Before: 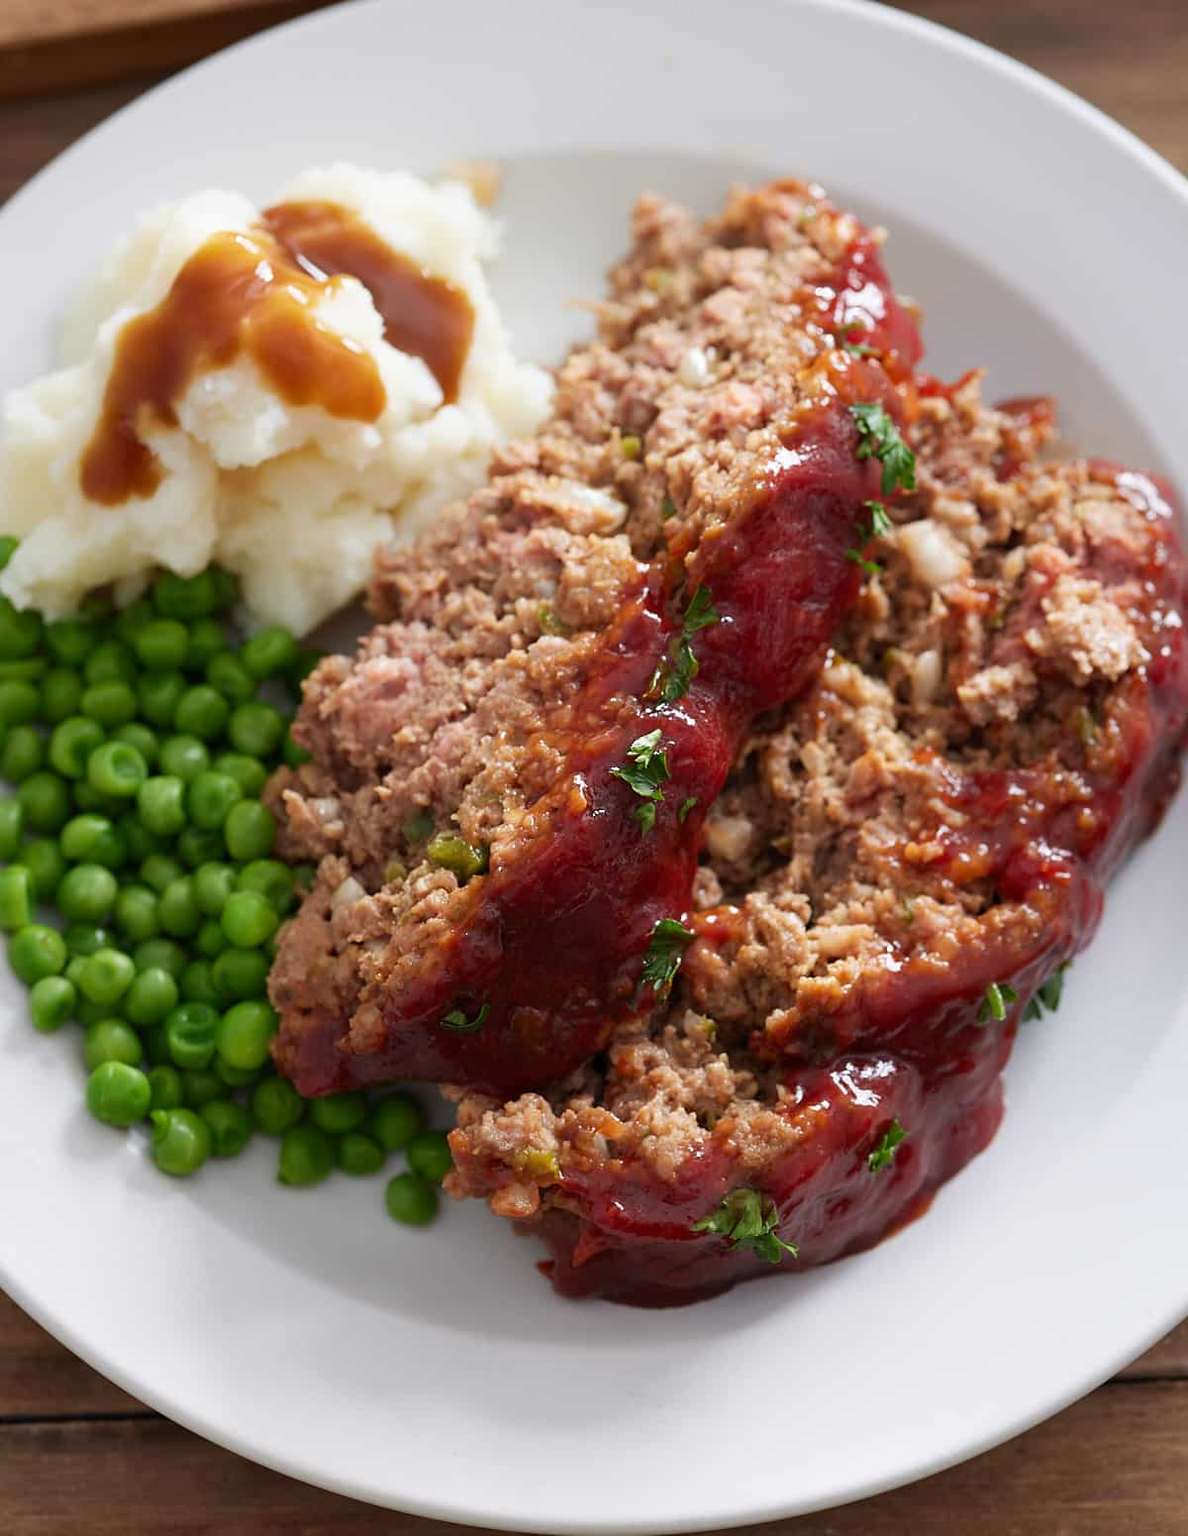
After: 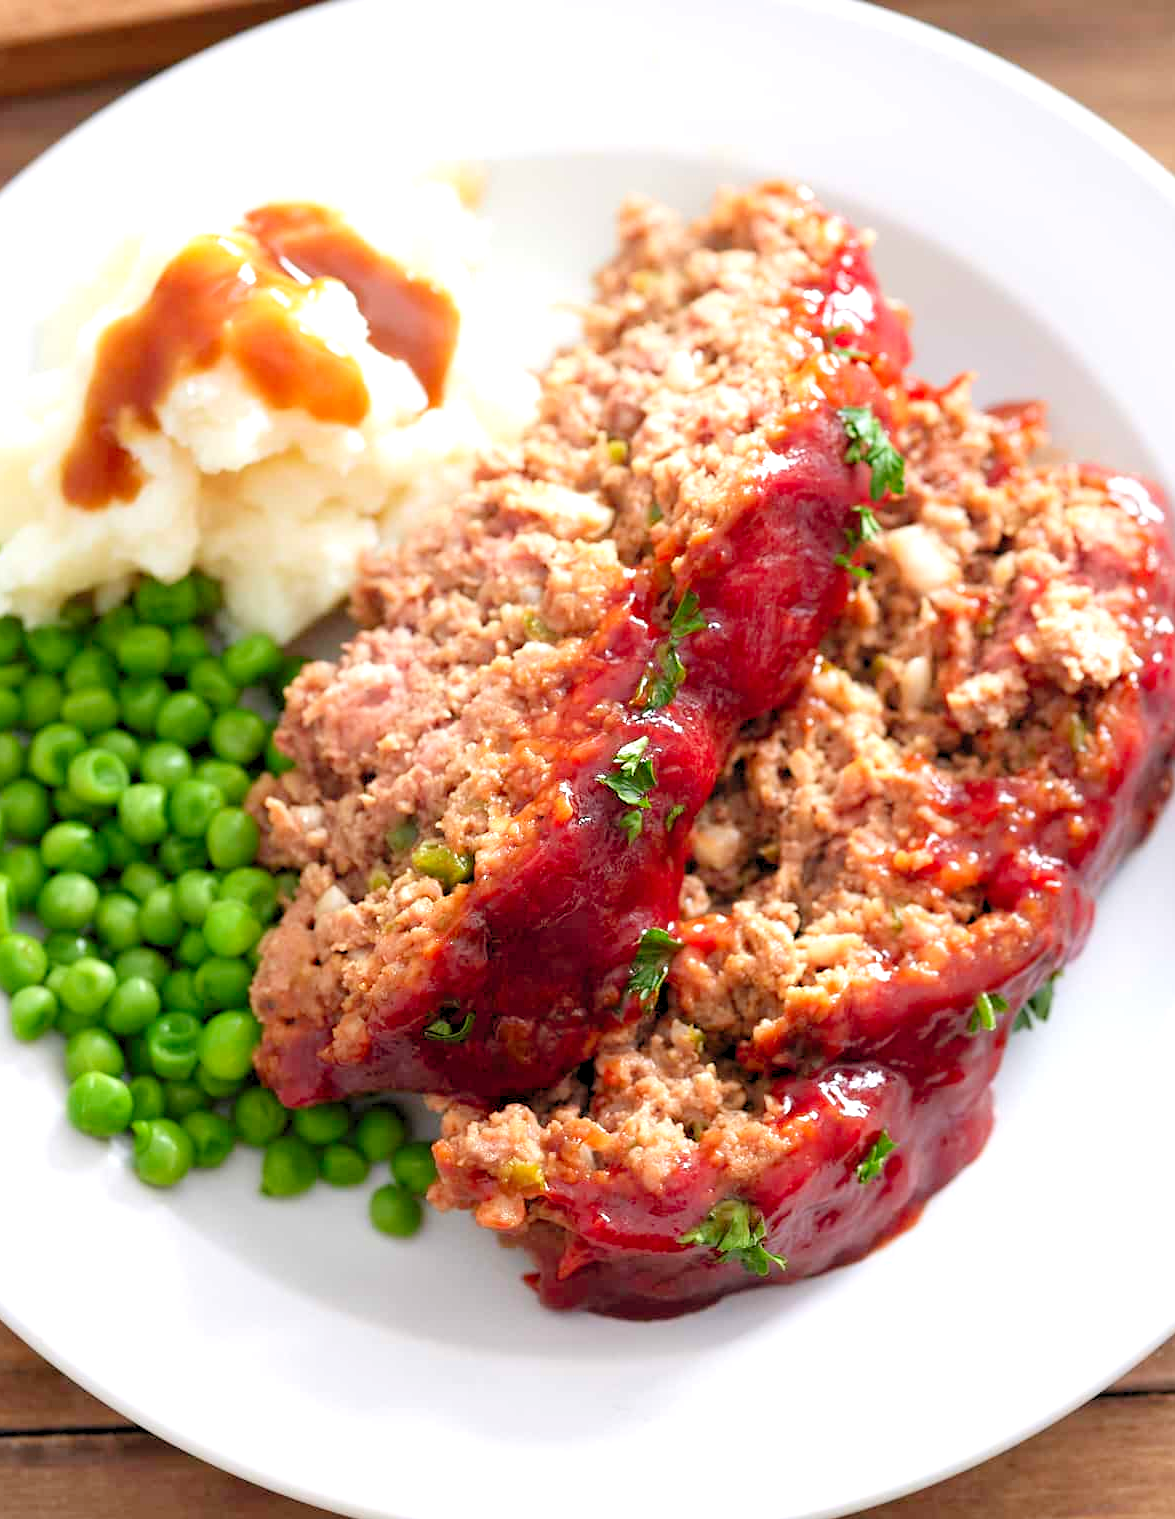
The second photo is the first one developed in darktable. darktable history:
crop: left 1.743%, right 0.268%, bottom 2.011%
levels: levels [0.036, 0.364, 0.827]
